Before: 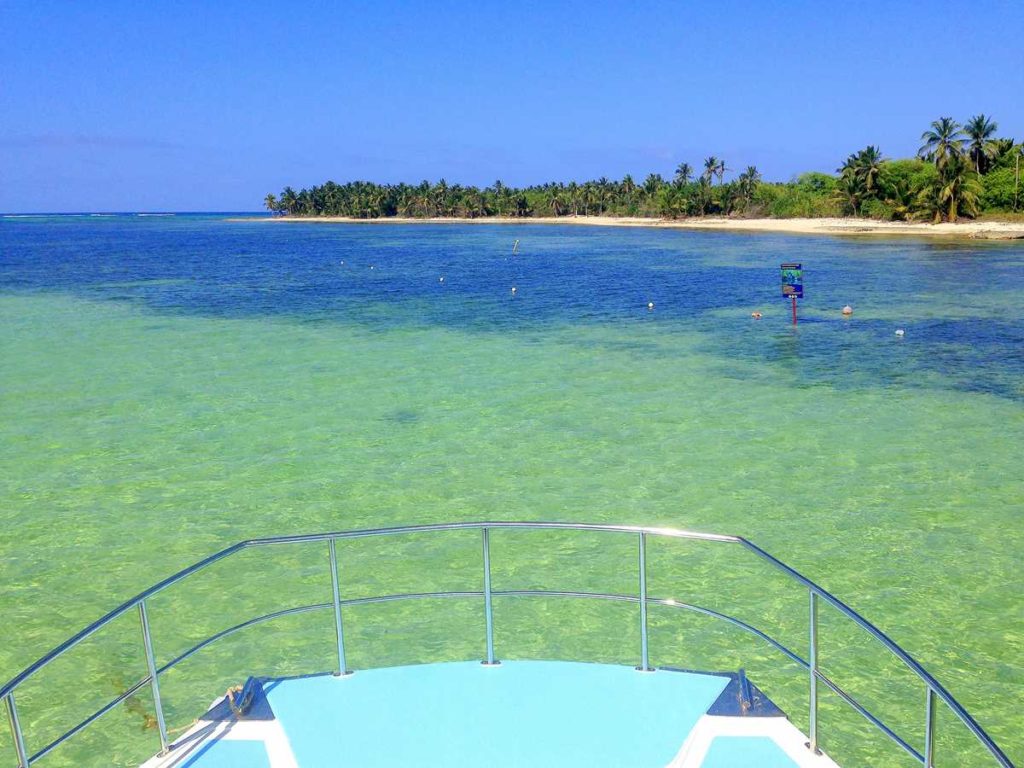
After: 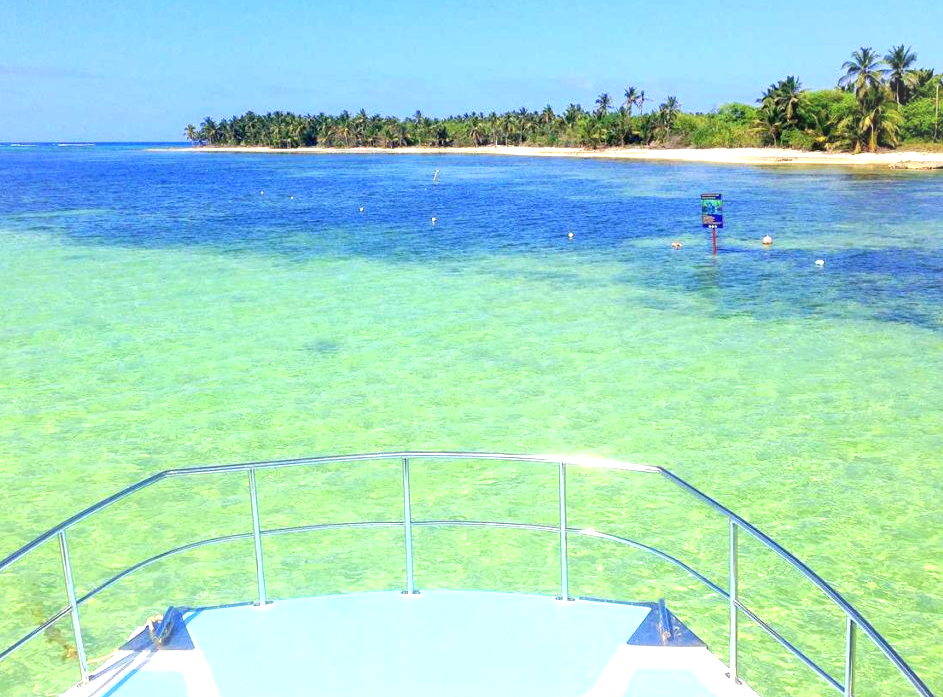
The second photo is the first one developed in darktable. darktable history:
exposure: exposure 0.917 EV, compensate highlight preservation false
vignetting: brightness 0.04, saturation -0.003
crop and rotate: left 7.848%, top 9.153%
